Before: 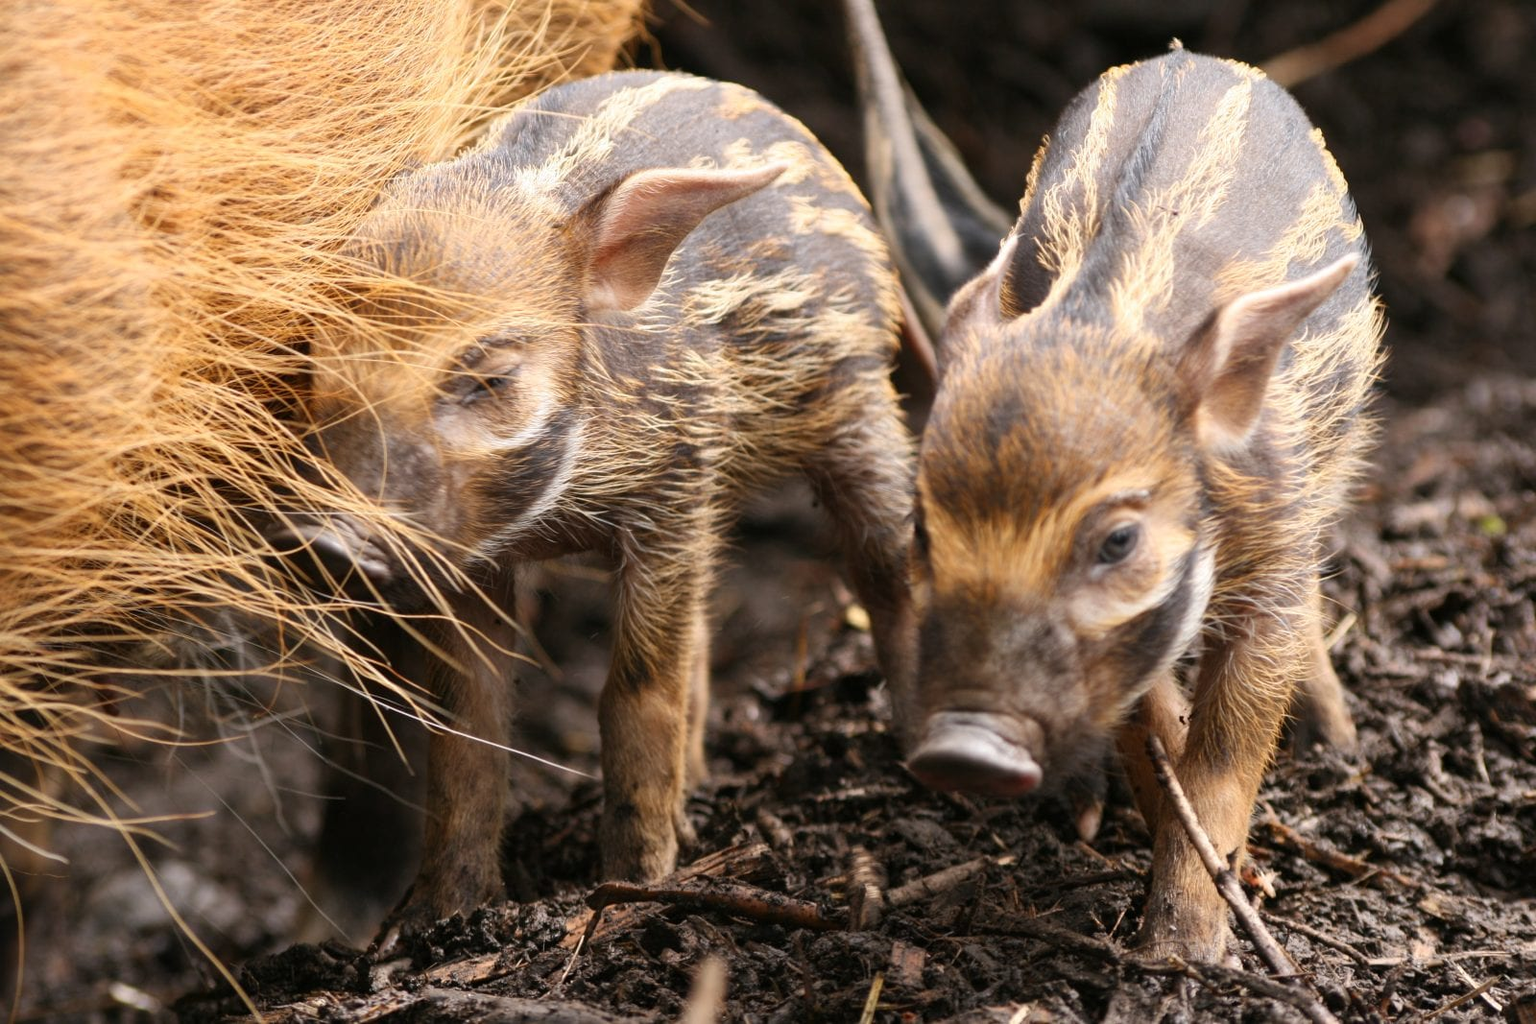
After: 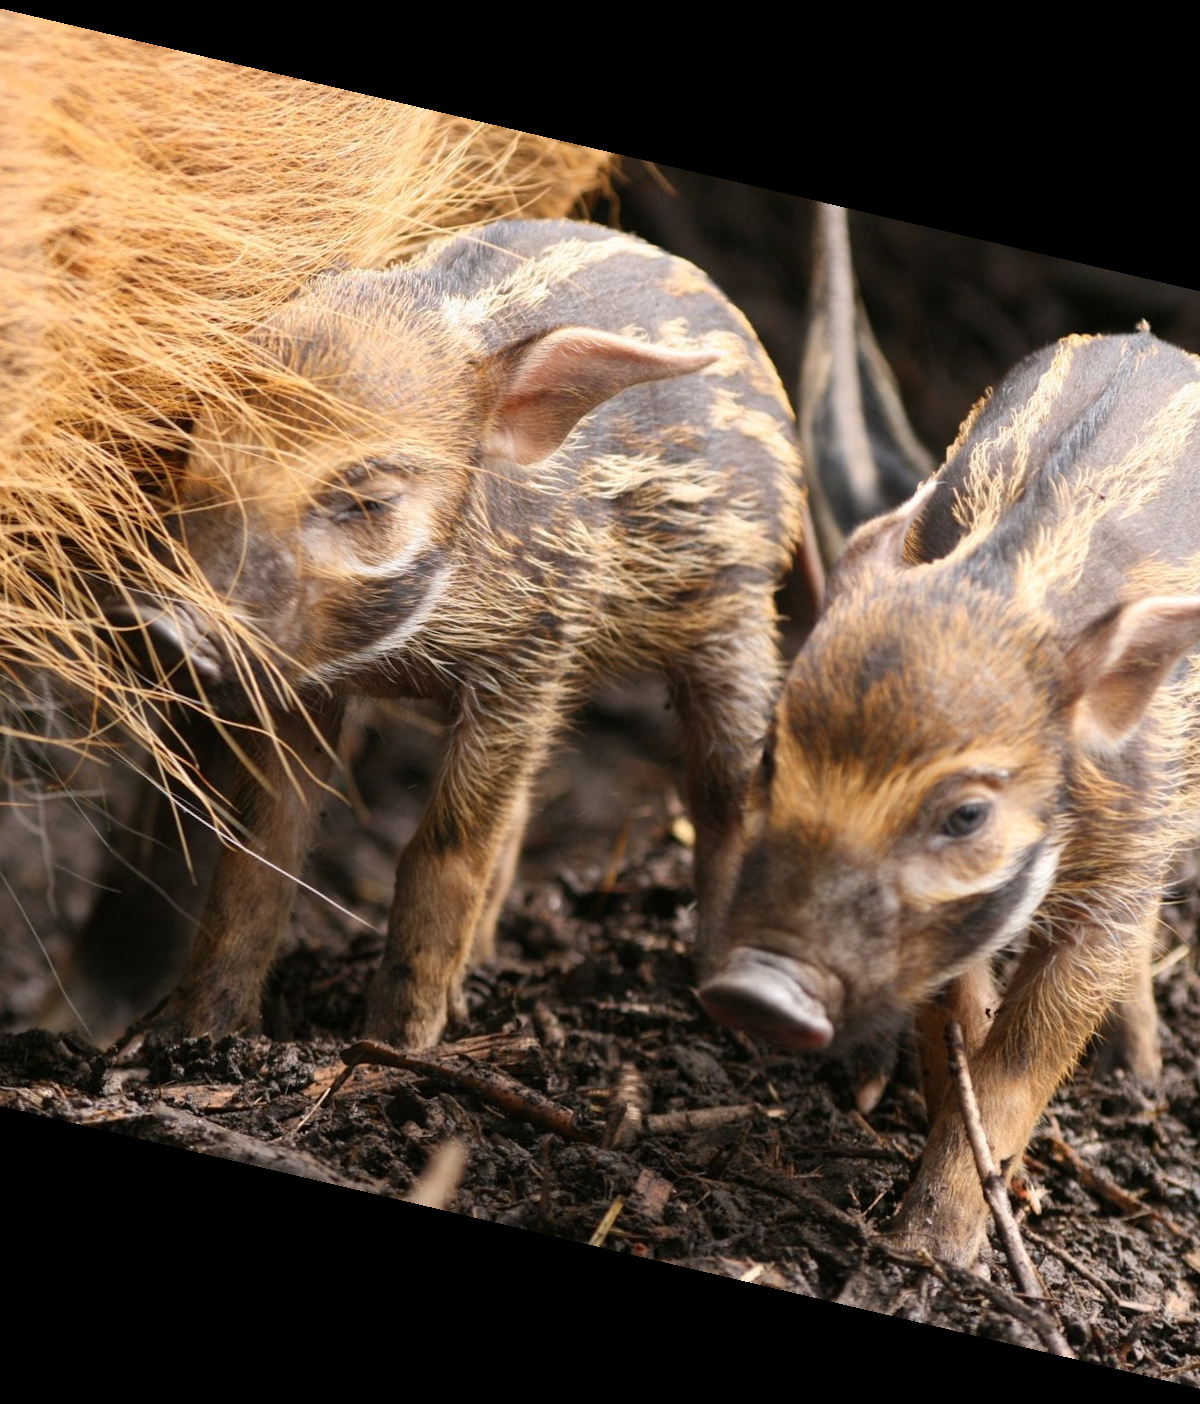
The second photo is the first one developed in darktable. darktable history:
rotate and perspective: rotation 13.27°, automatic cropping off
crop and rotate: left 15.754%, right 17.579%
